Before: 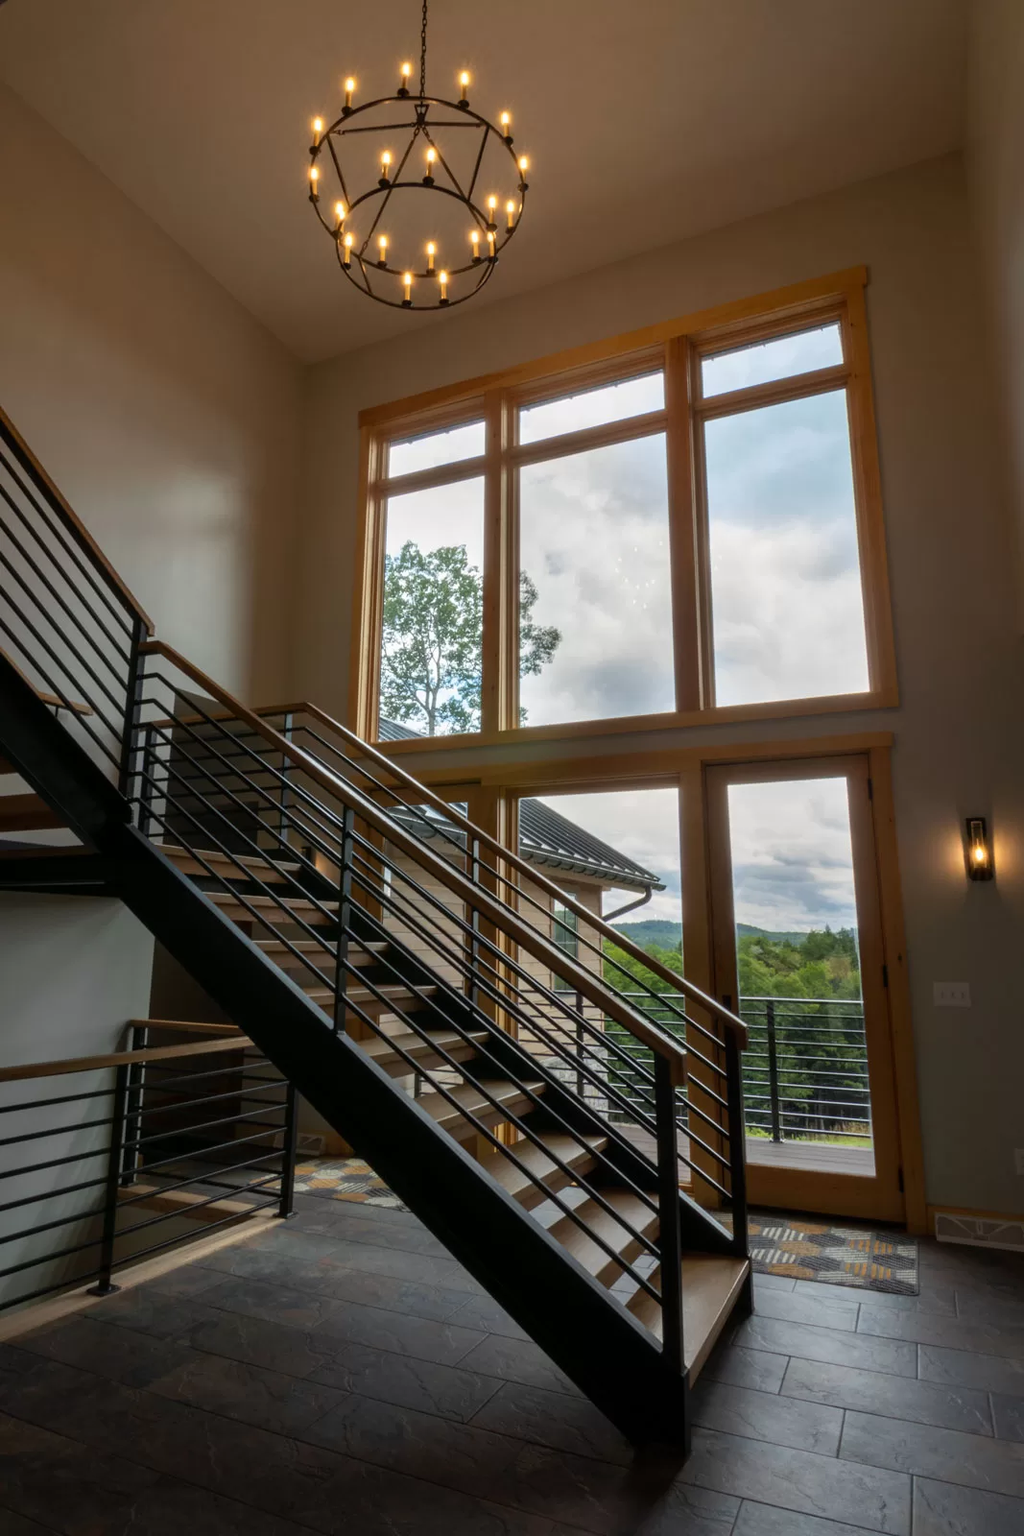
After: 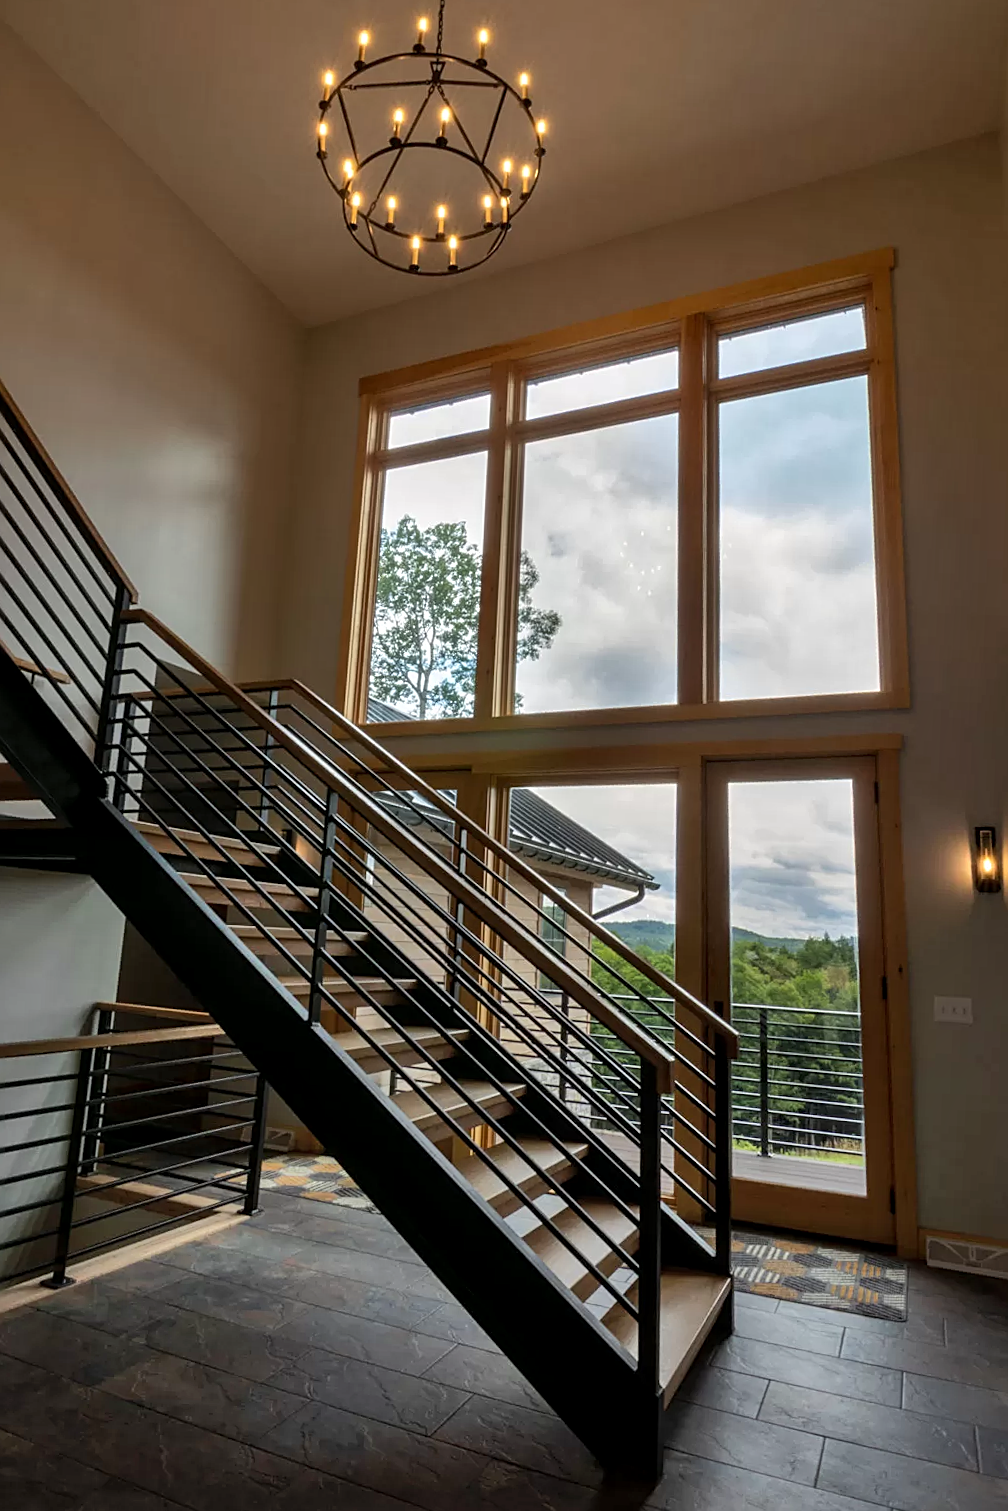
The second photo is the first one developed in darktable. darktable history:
sharpen: on, module defaults
crop and rotate: angle -2.26°
shadows and highlights: soften with gaussian
local contrast: highlights 102%, shadows 102%, detail 120%, midtone range 0.2
